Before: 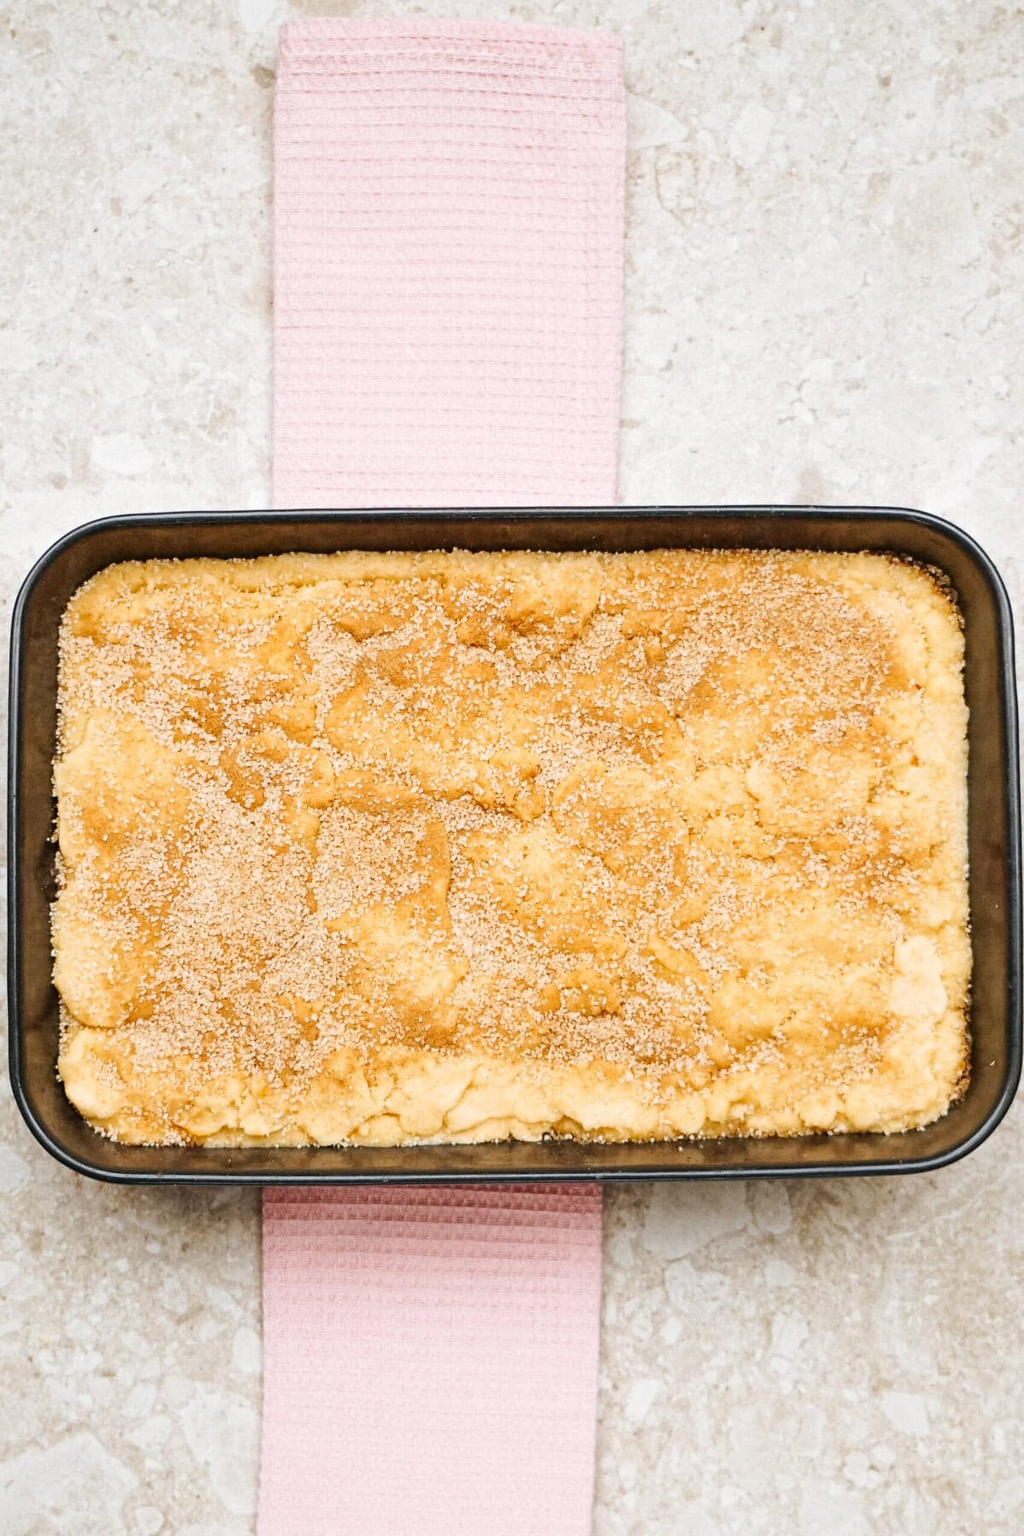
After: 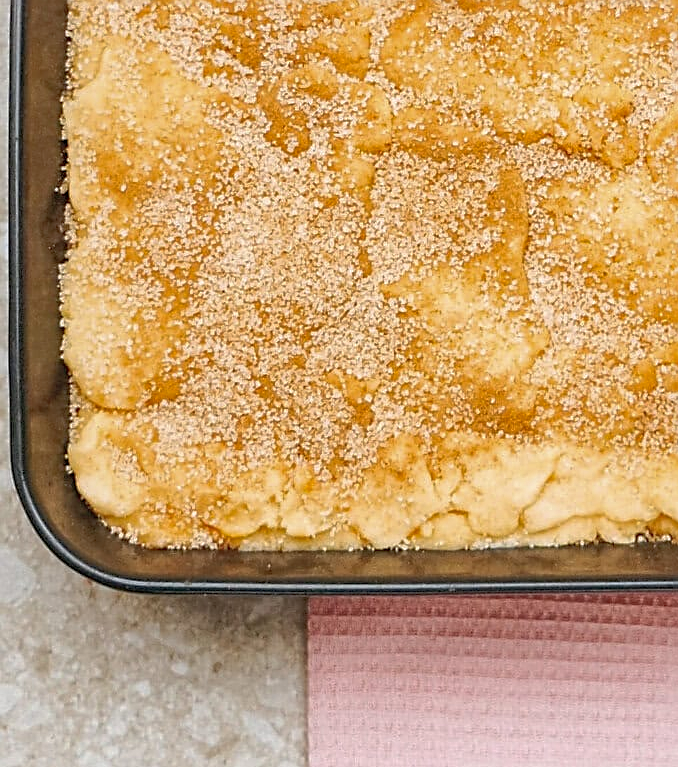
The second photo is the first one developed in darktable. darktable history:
local contrast: detail 109%
crop: top 44.116%, right 43.47%, bottom 13.258%
shadows and highlights: on, module defaults
sharpen: on, module defaults
